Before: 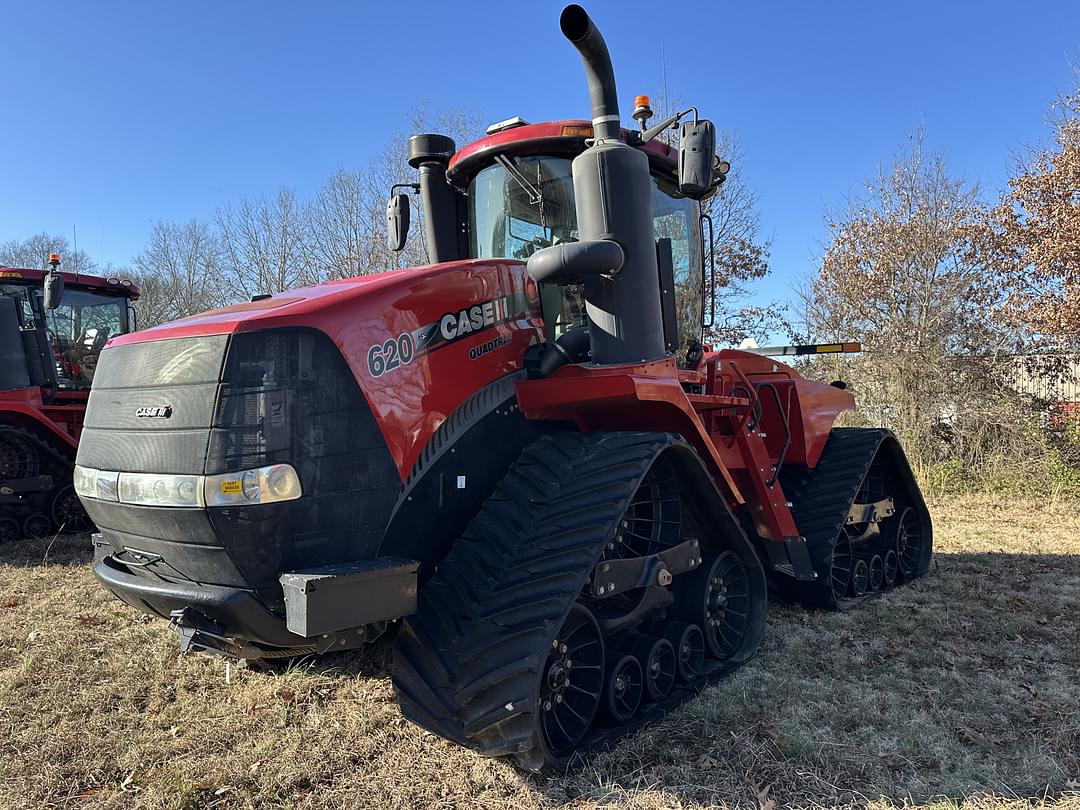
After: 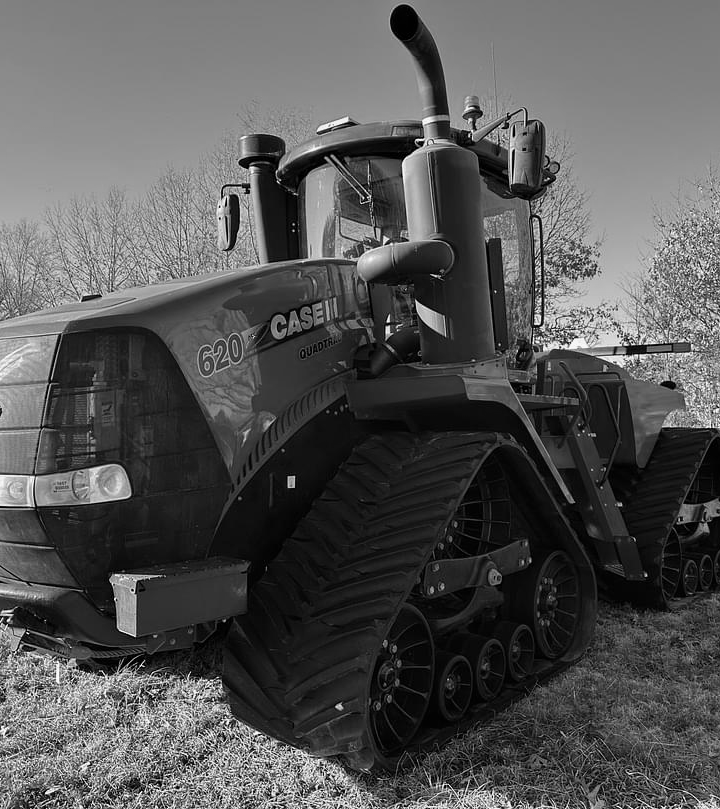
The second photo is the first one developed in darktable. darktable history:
monochrome: a 32, b 64, size 2.3
crop and rotate: left 15.754%, right 17.579%
